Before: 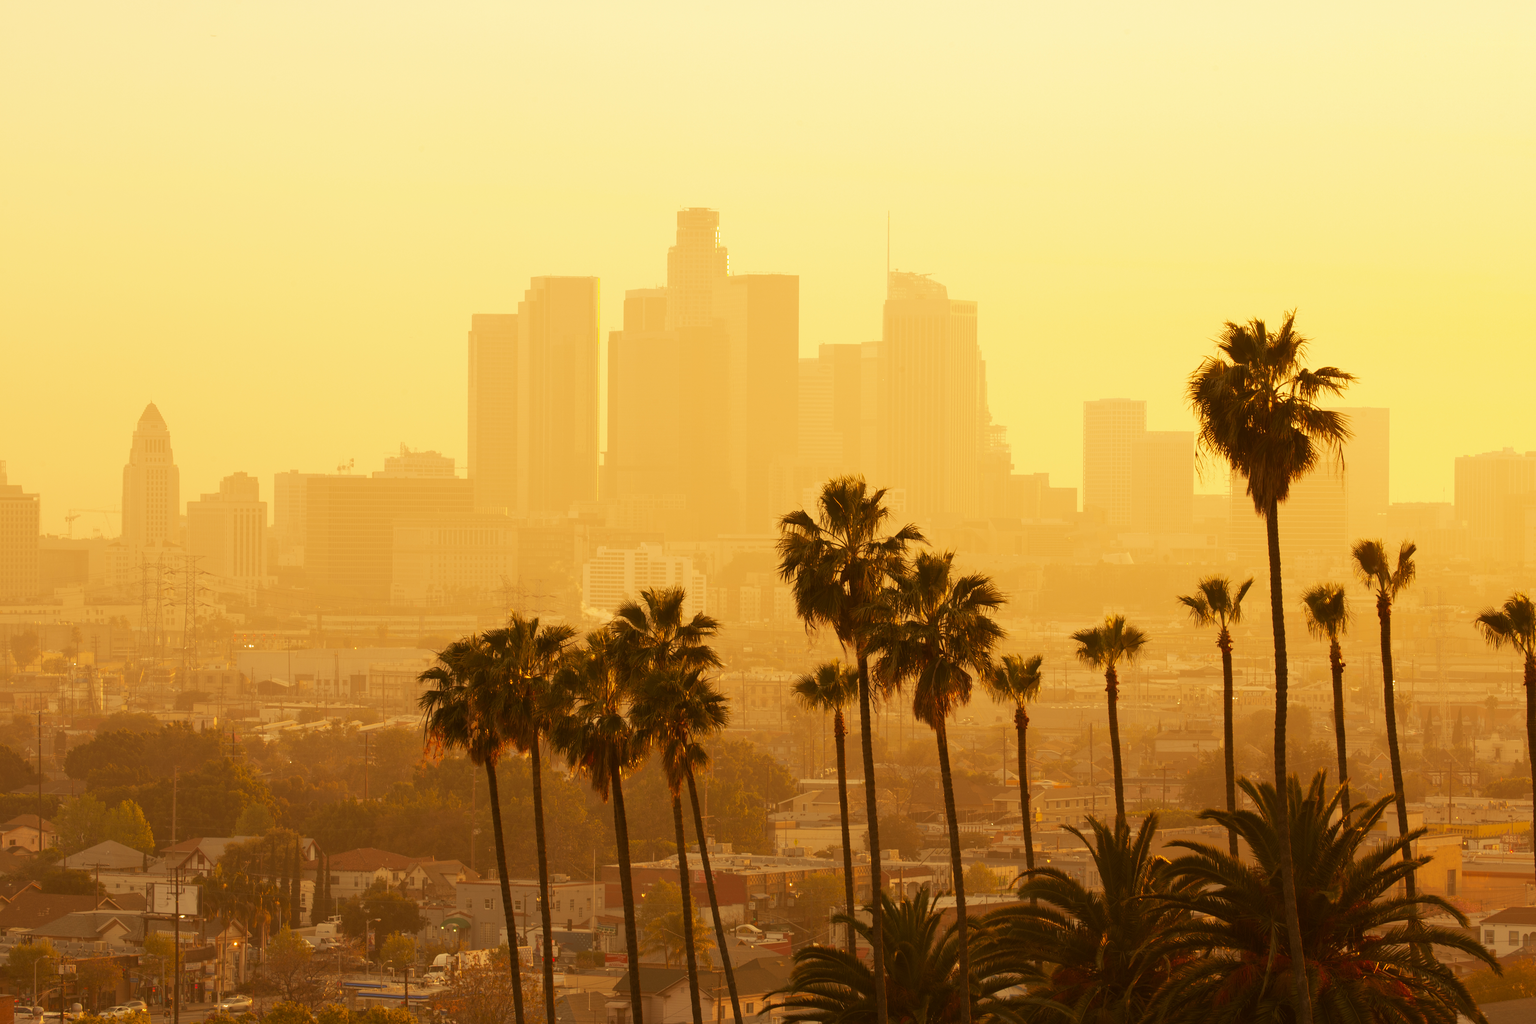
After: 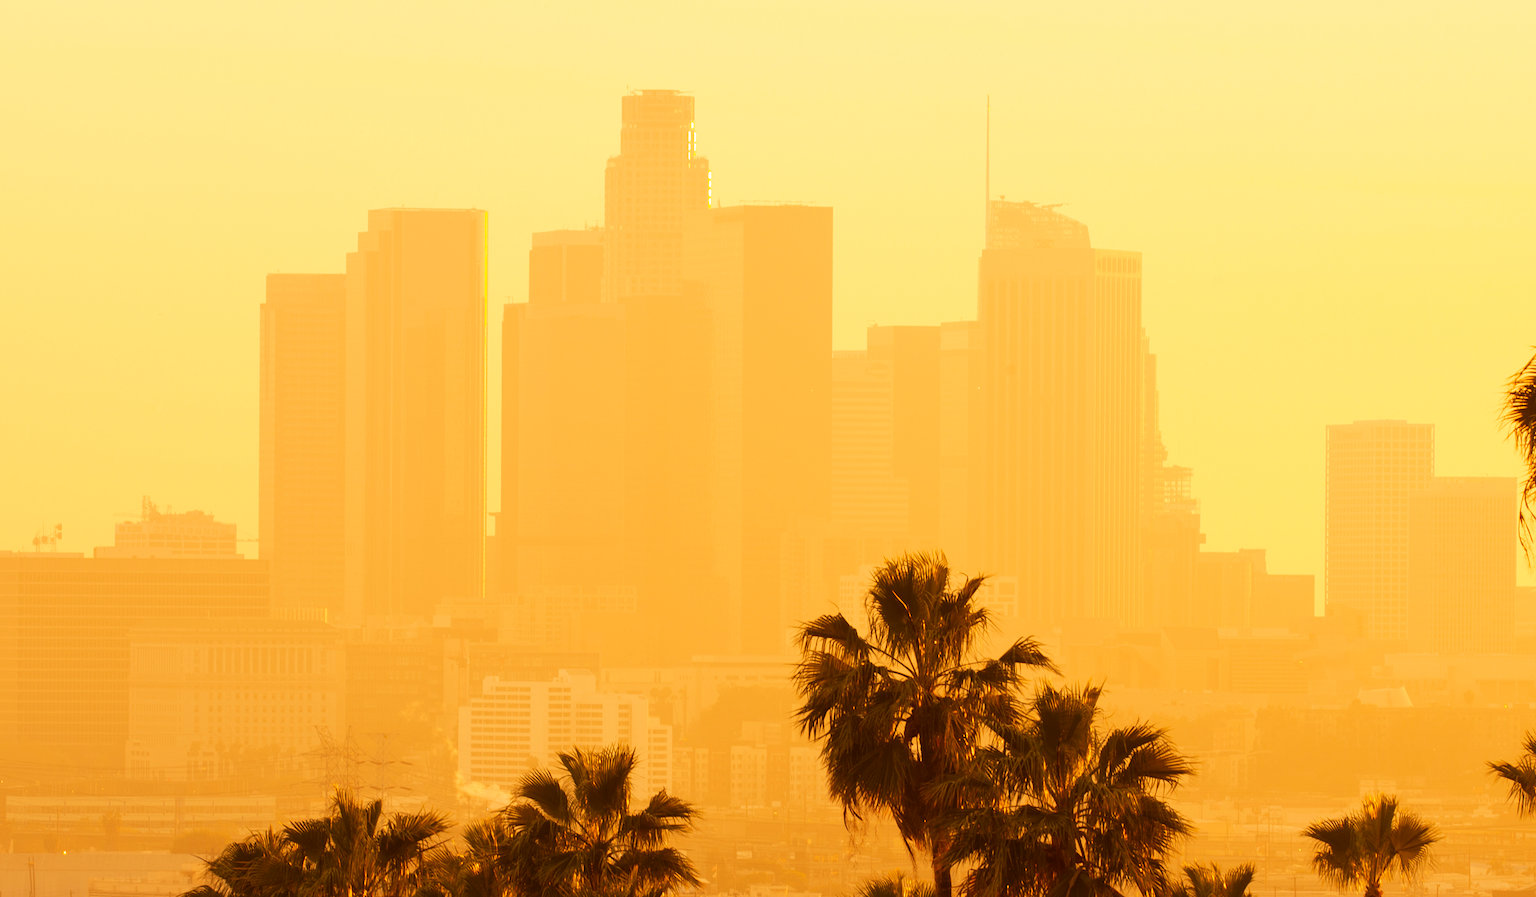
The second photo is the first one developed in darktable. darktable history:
crop: left 20.736%, top 15.252%, right 21.511%, bottom 34.106%
